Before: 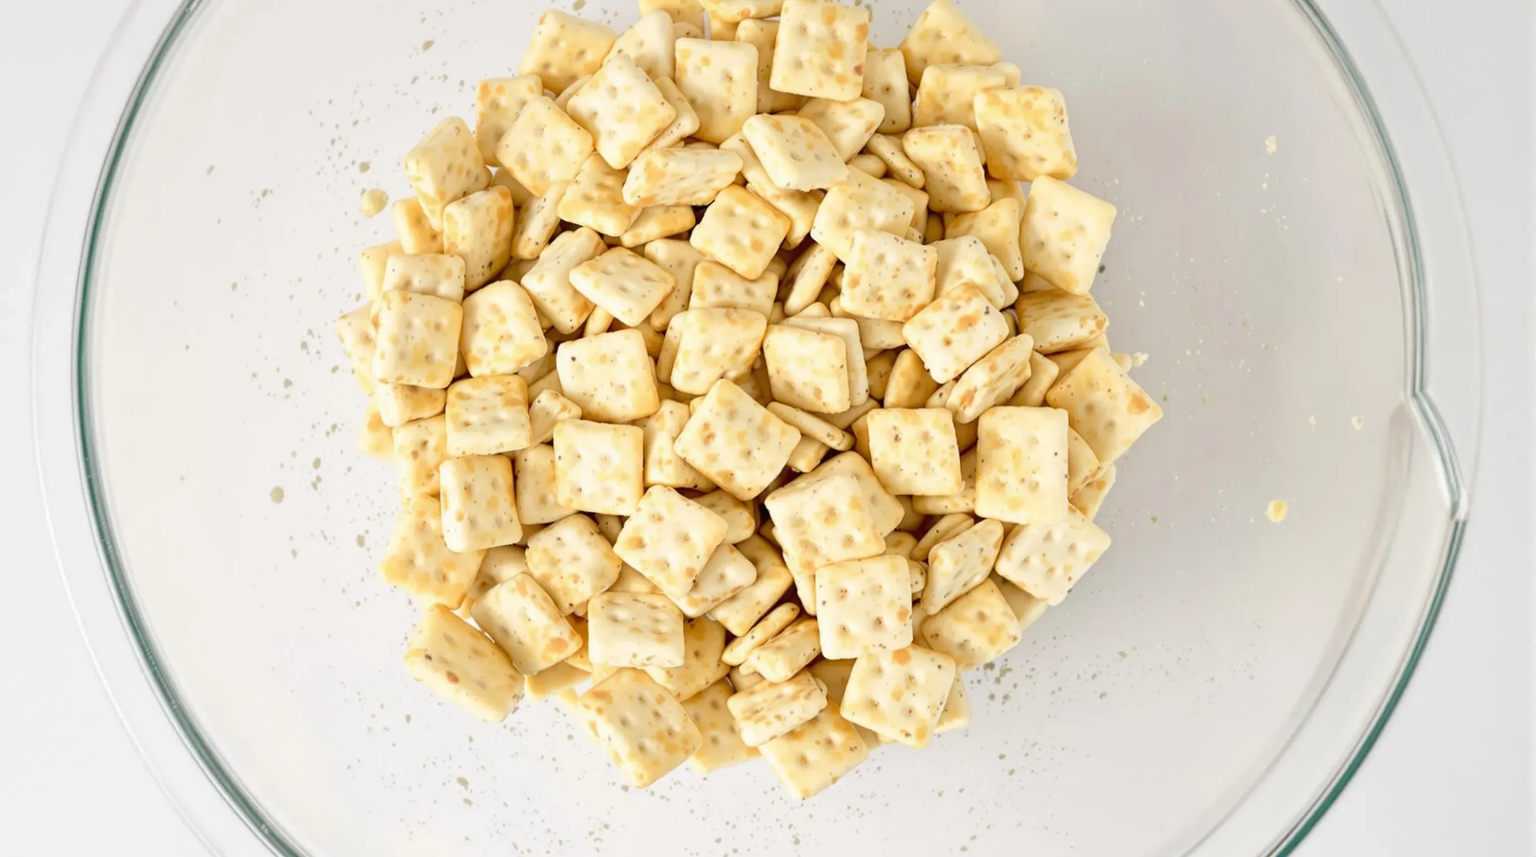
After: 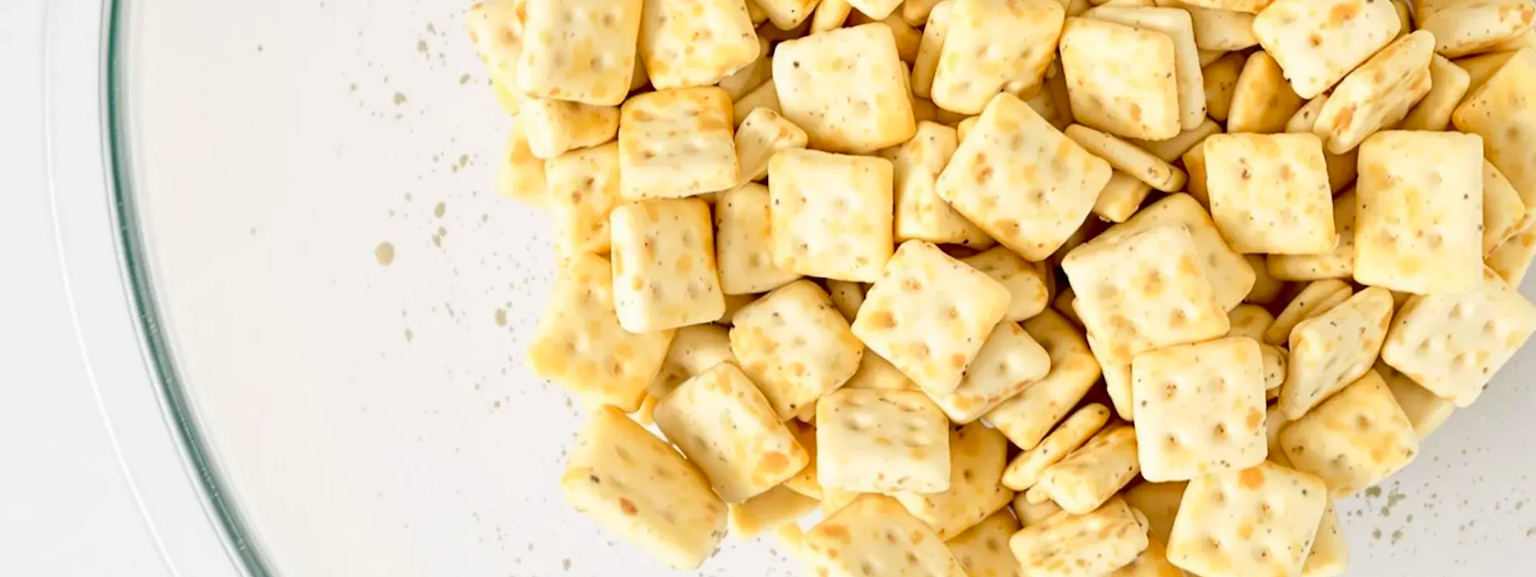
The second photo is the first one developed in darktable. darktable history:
contrast brightness saturation: contrast 0.08, saturation 0.2
crop: top 36.498%, right 27.964%, bottom 14.995%
